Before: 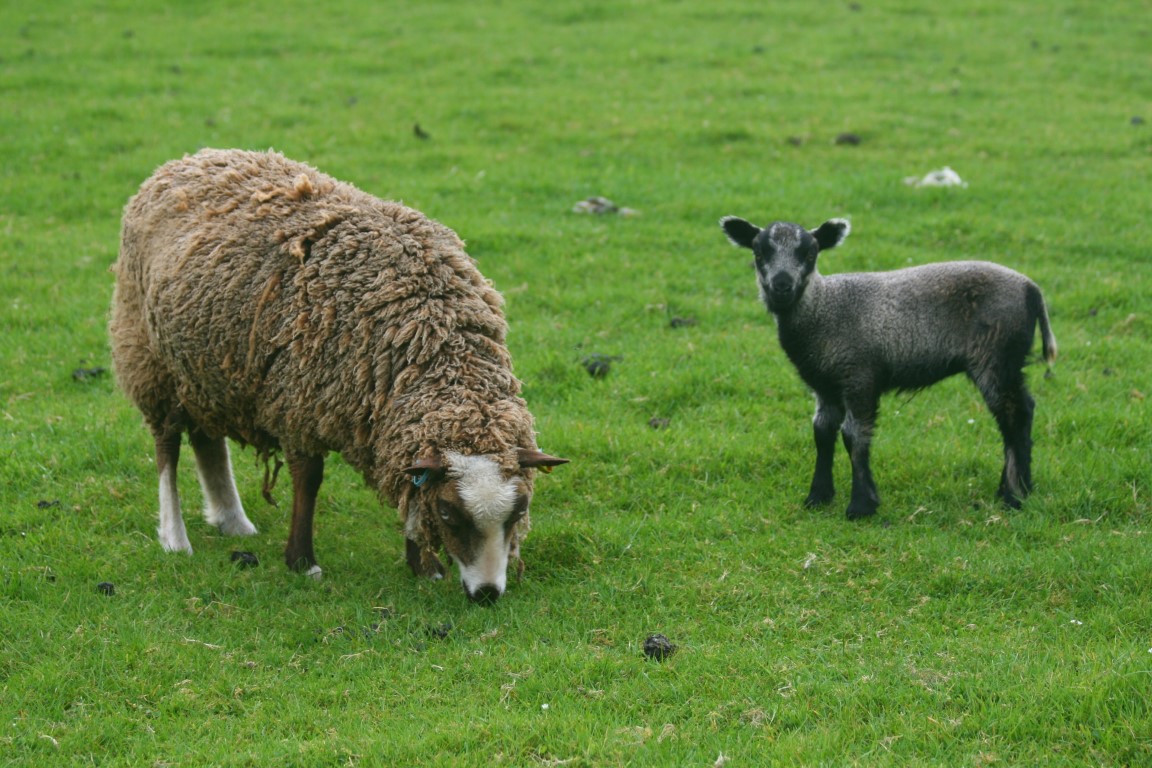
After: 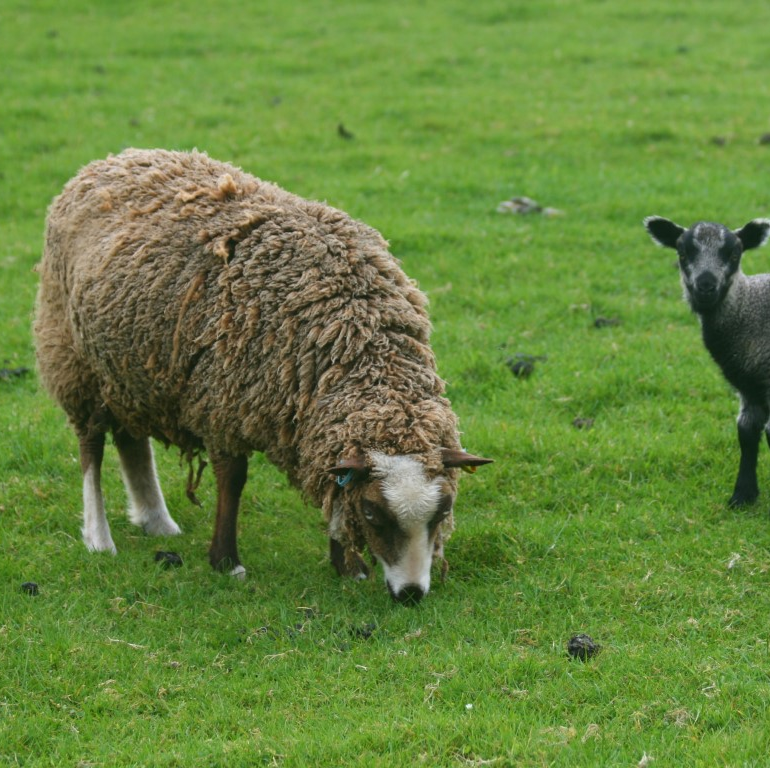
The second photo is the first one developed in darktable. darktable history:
crop and rotate: left 6.668%, right 26.449%
